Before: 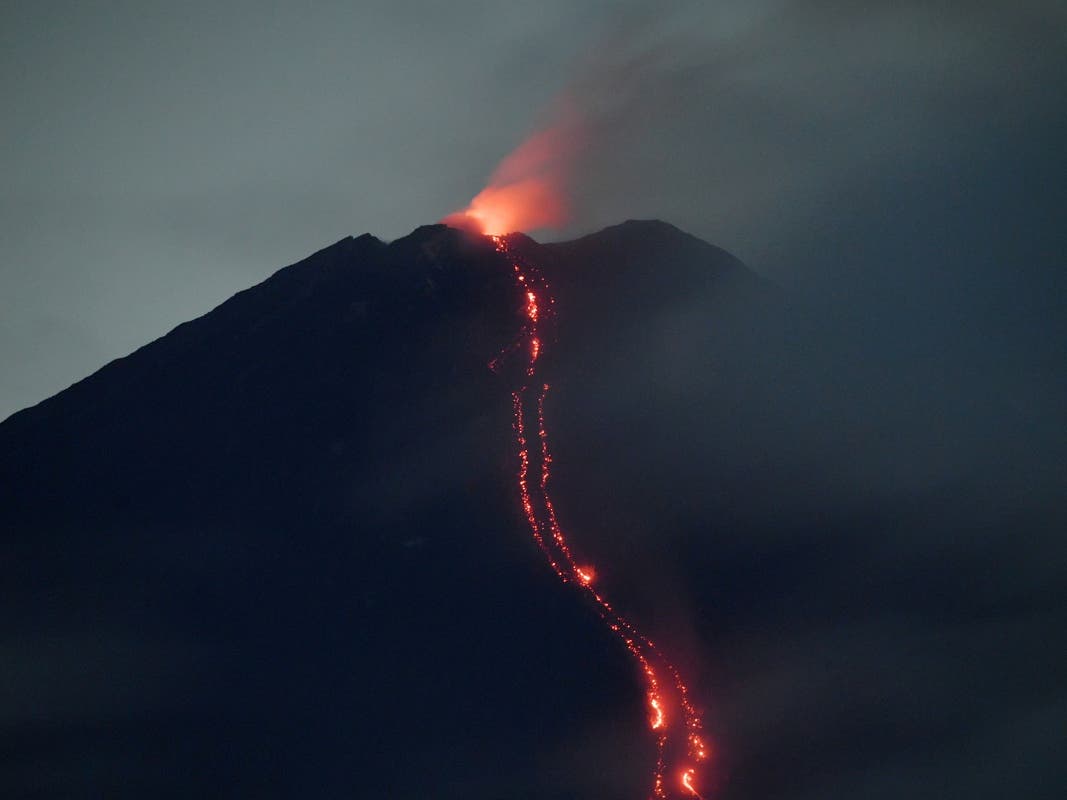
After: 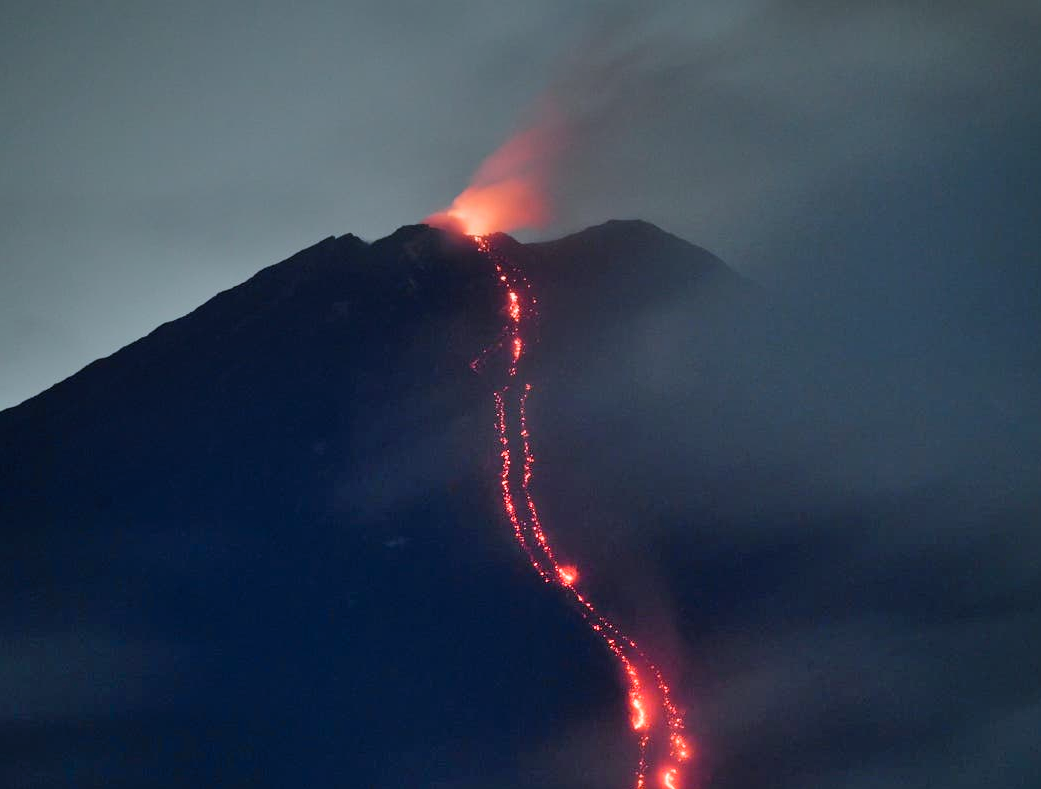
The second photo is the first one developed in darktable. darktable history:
white balance: red 0.967, blue 1.049
shadows and highlights: soften with gaussian
crop and rotate: left 1.774%, right 0.633%, bottom 1.28%
